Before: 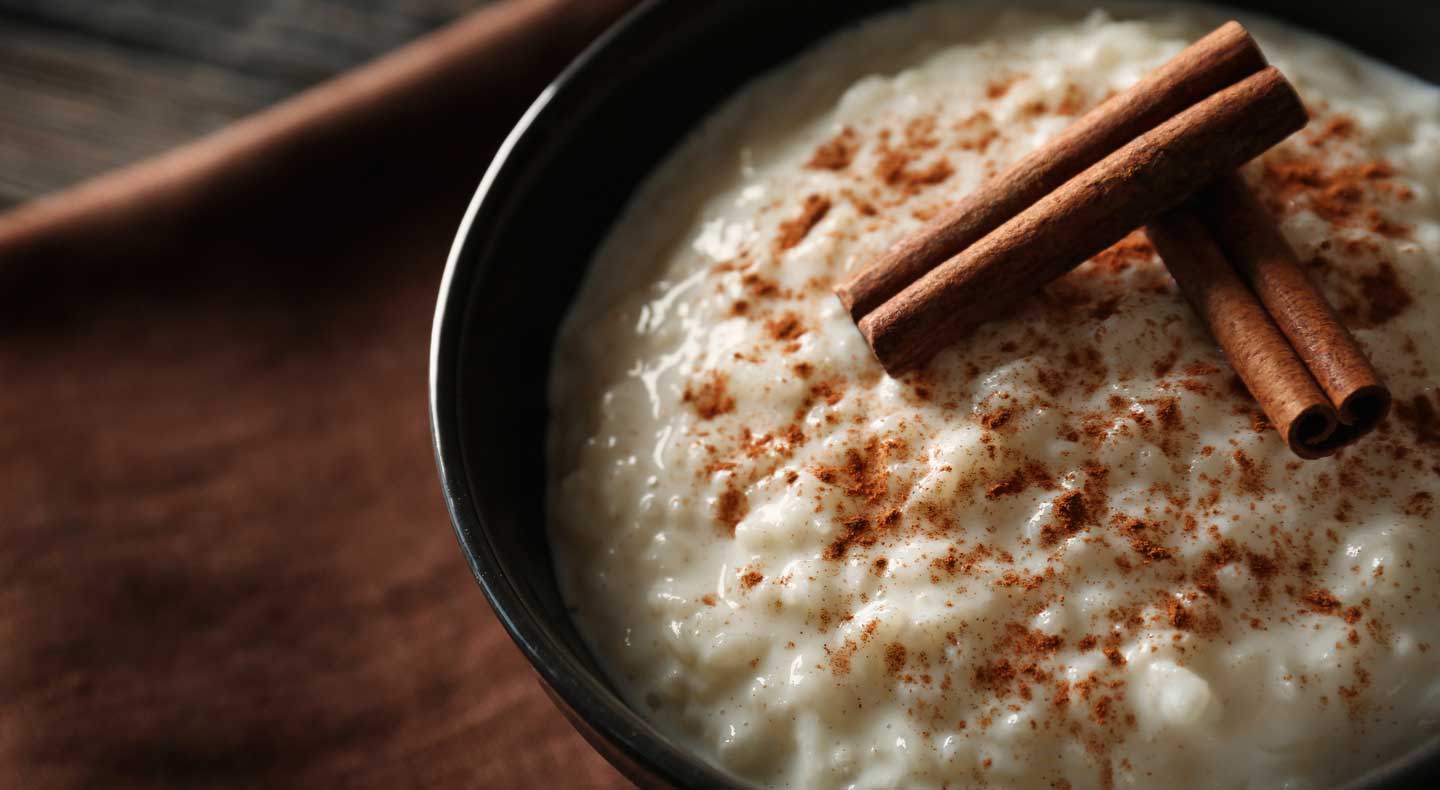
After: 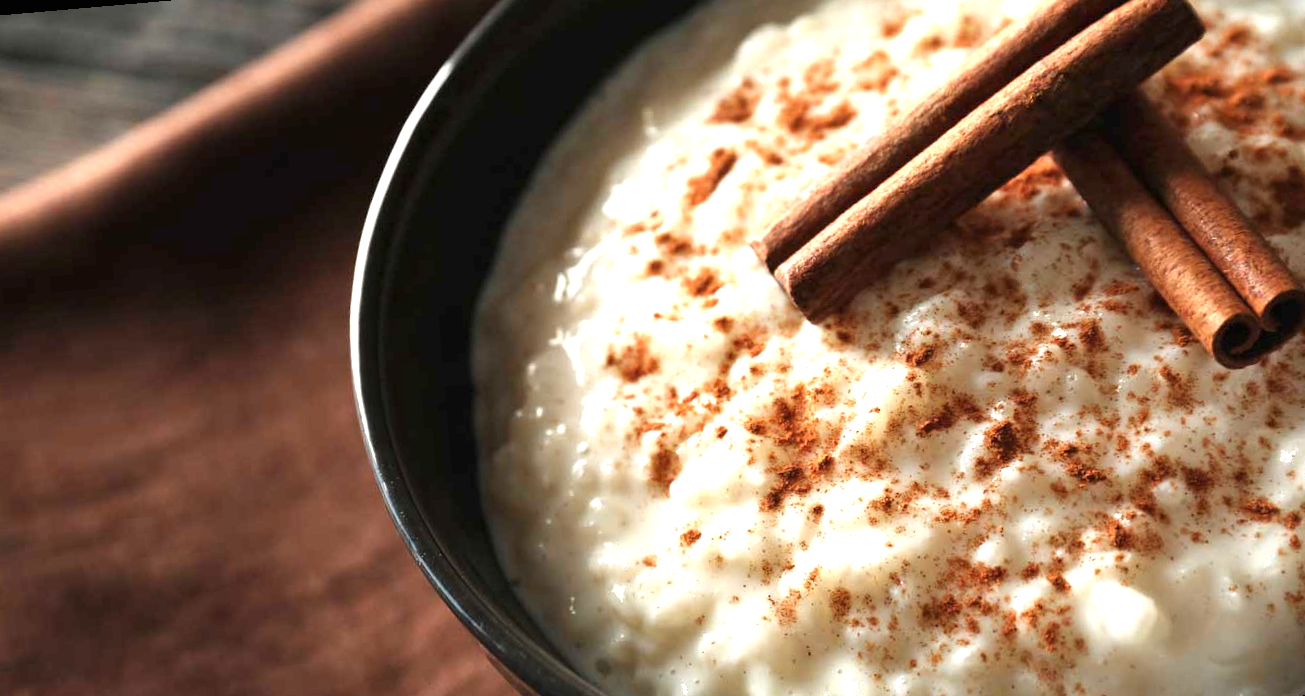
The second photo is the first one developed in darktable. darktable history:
crop and rotate: left 2.536%, right 1.107%, bottom 2.246%
contrast brightness saturation: contrast 0.01, saturation -0.05
rotate and perspective: rotation -5°, crop left 0.05, crop right 0.952, crop top 0.11, crop bottom 0.89
exposure: black level correction 0, exposure 1.173 EV, compensate exposure bias true, compensate highlight preservation false
